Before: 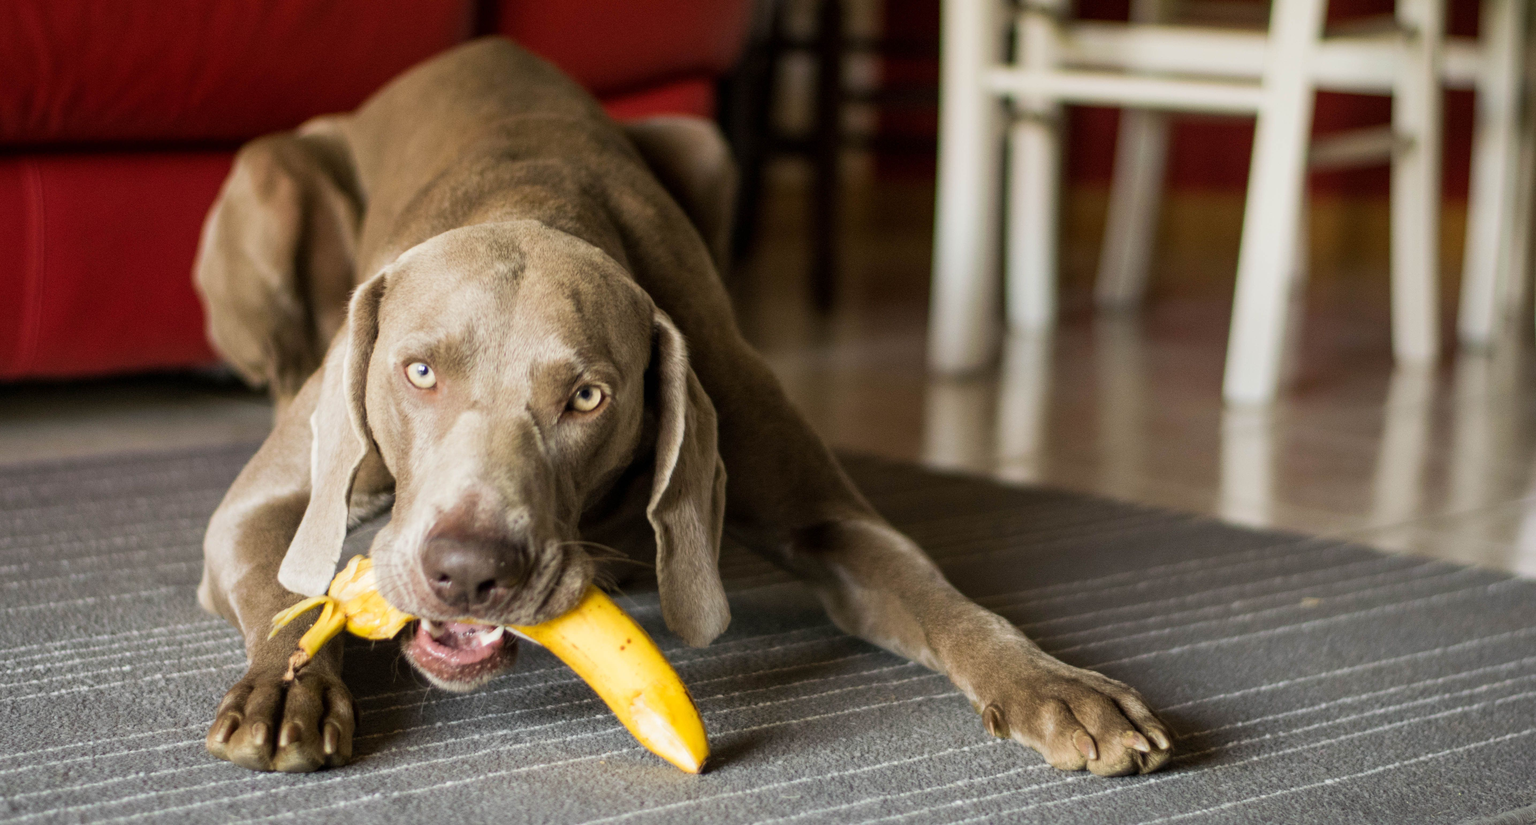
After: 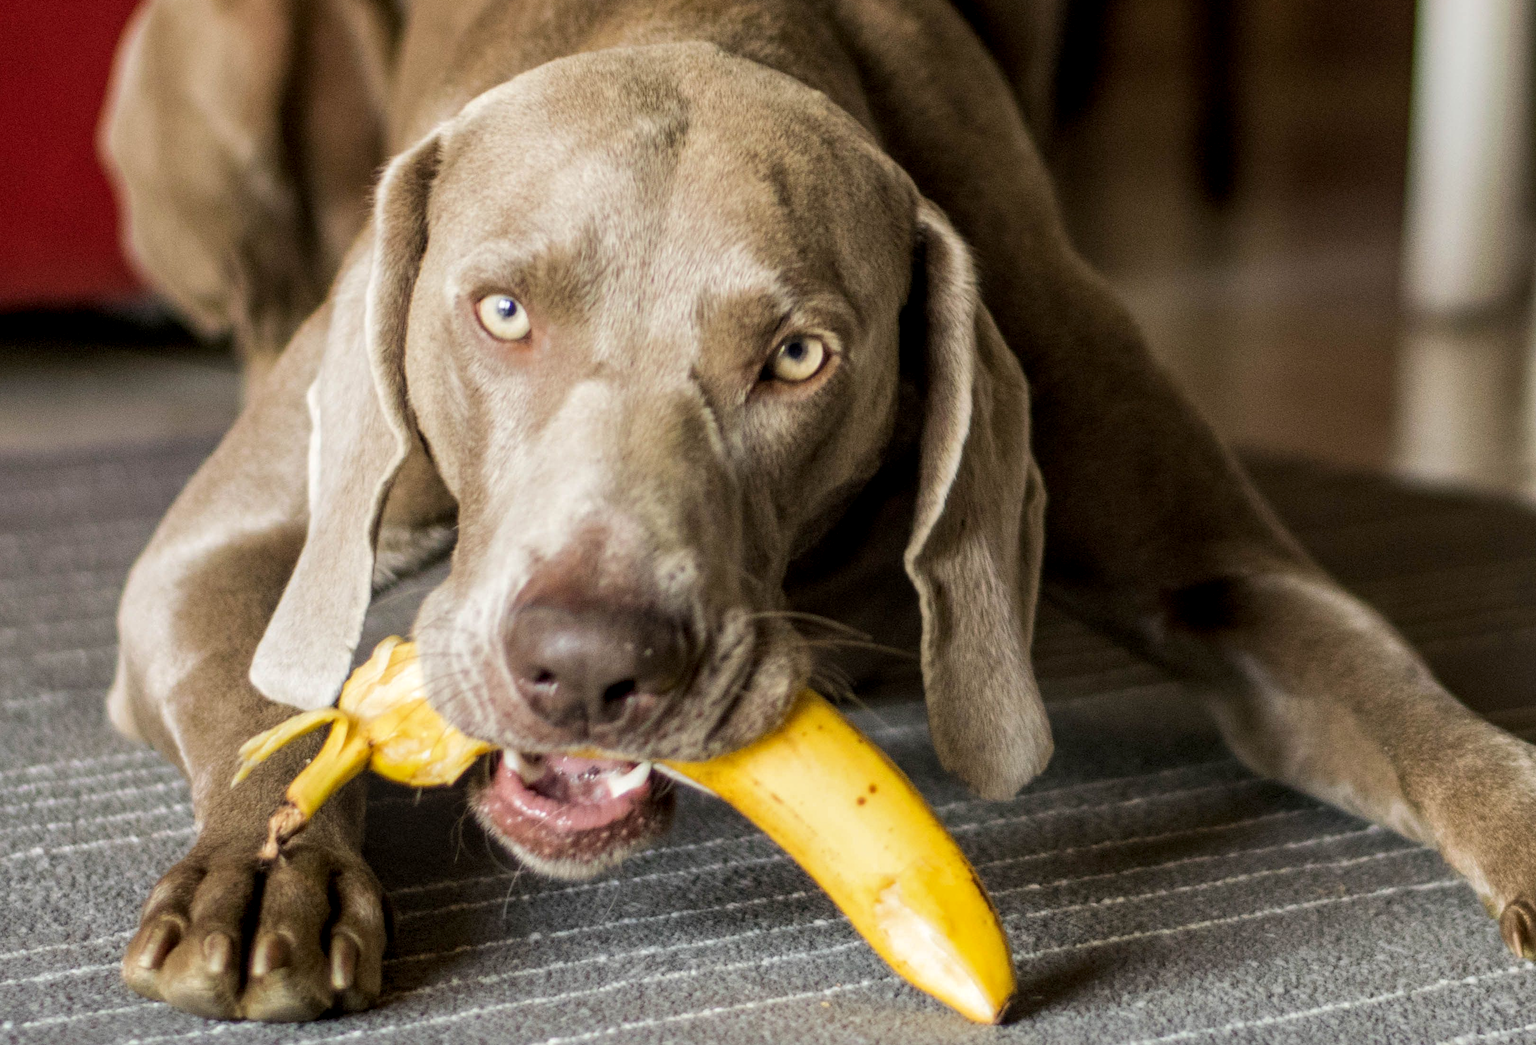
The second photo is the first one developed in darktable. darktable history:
local contrast: on, module defaults
tone equalizer: -8 EV -1.84 EV, -7 EV -1.16 EV, -6 EV -1.62 EV, smoothing diameter 25%, edges refinement/feathering 10, preserve details guided filter
crop: left 8.966%, top 23.852%, right 34.699%, bottom 4.703%
